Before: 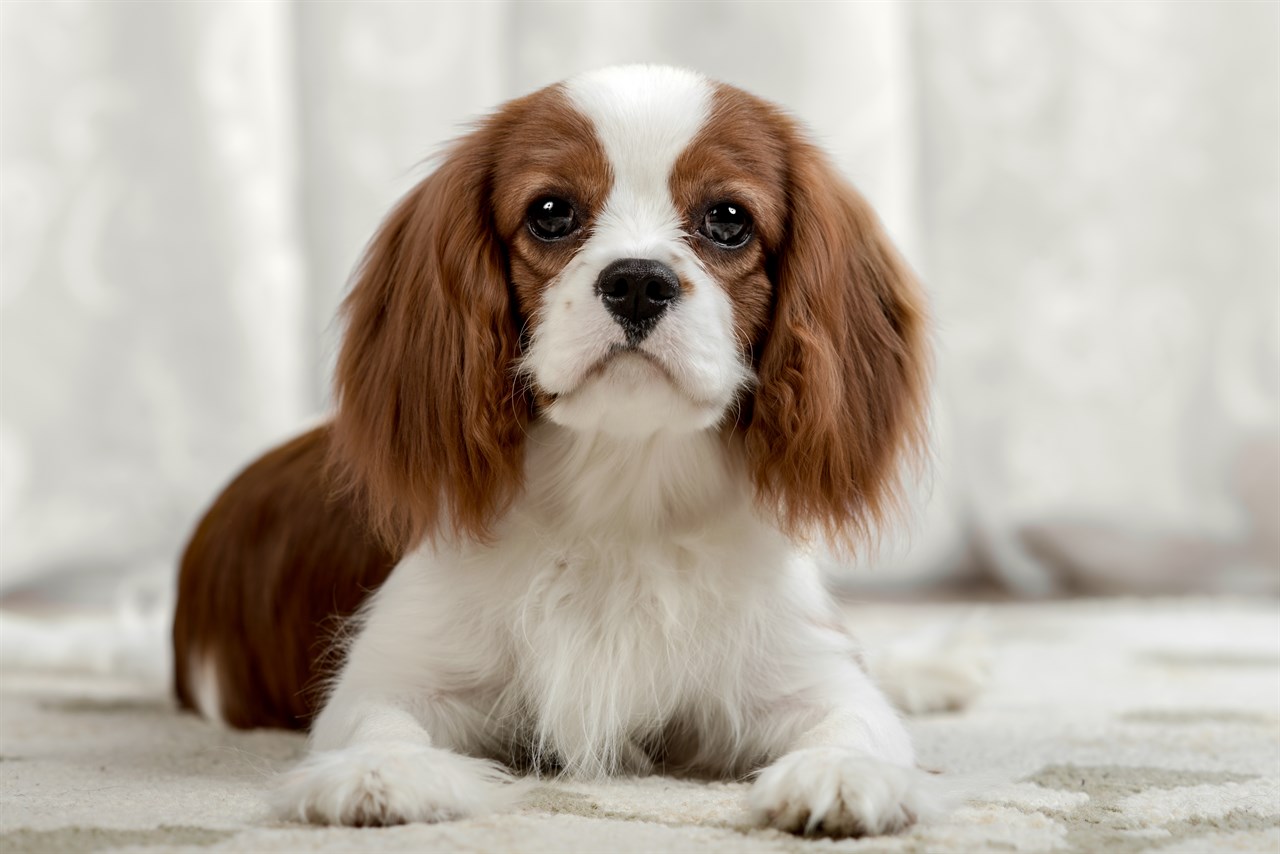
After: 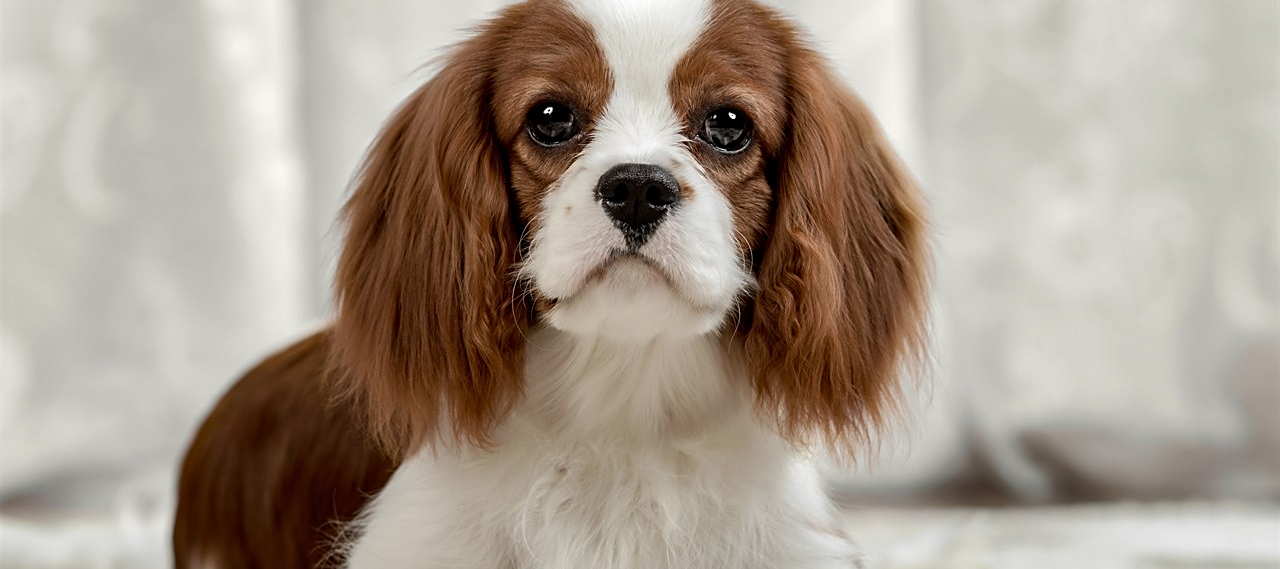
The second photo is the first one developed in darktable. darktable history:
shadows and highlights: shadows color adjustment 97.66%, soften with gaussian
sharpen: on, module defaults
crop: top 11.166%, bottom 22.168%
